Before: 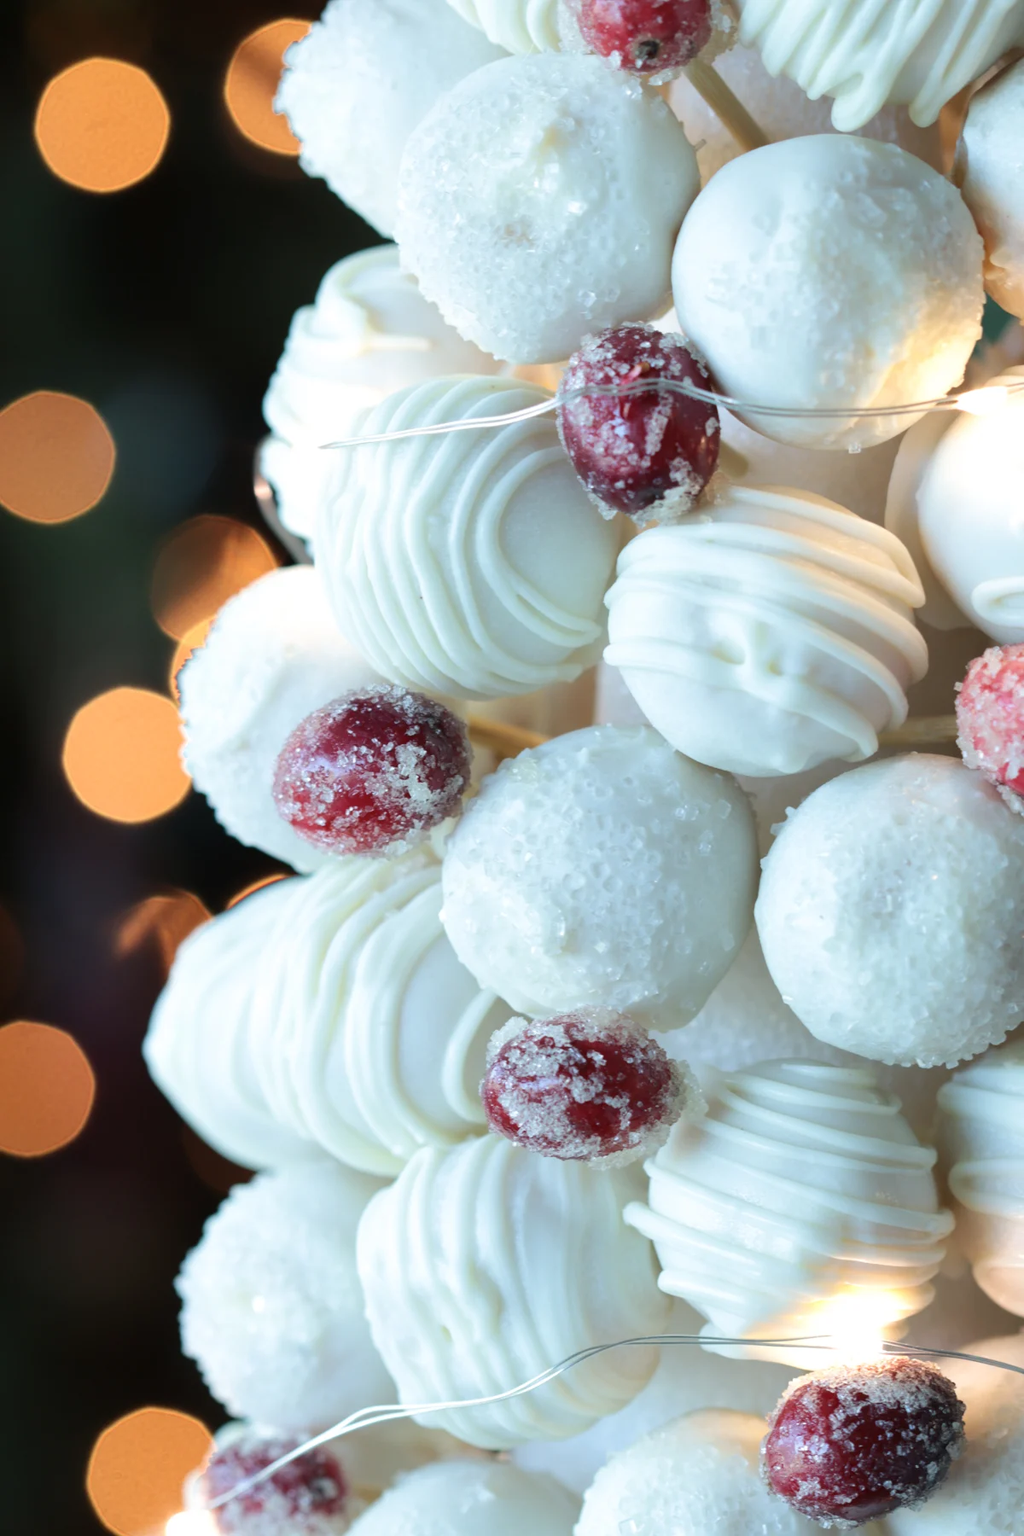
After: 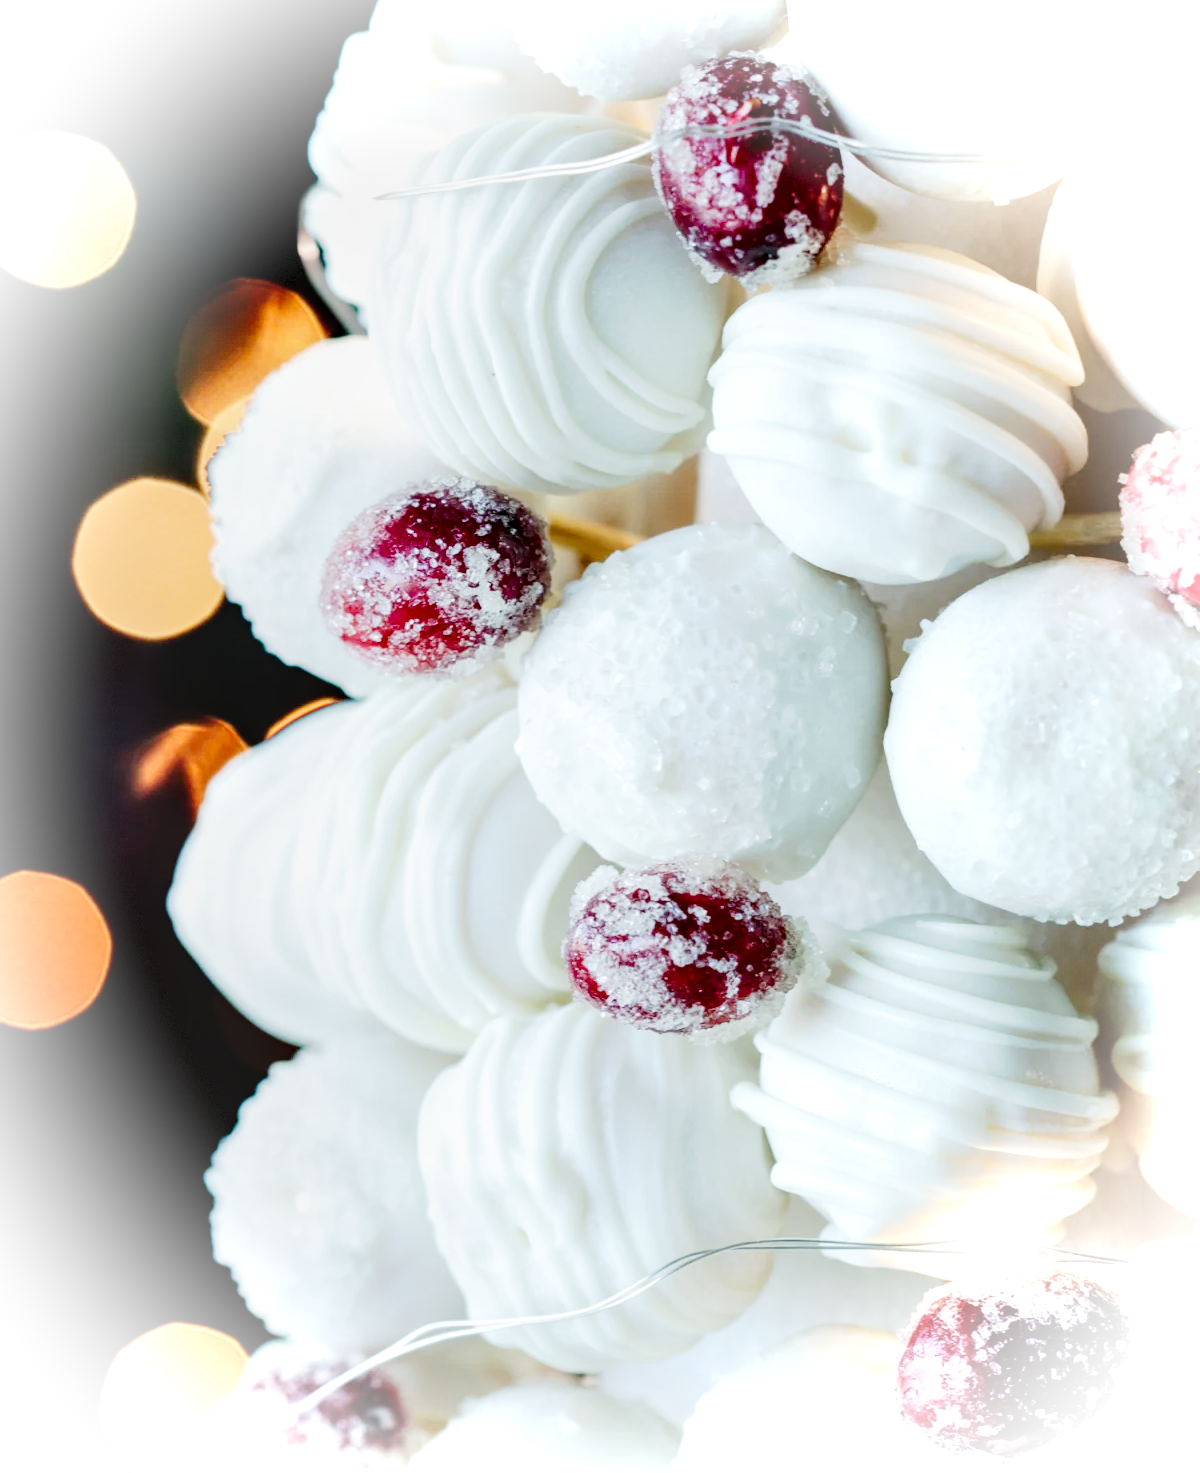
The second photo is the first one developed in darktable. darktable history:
vignetting: brightness 0.996, saturation -0.492, automatic ratio true, dithering 8-bit output
local contrast: detail 142%
crop and rotate: top 18.138%
tone curve: curves: ch0 [(0, 0) (0.003, 0.001) (0.011, 0.004) (0.025, 0.008) (0.044, 0.015) (0.069, 0.022) (0.1, 0.031) (0.136, 0.052) (0.177, 0.101) (0.224, 0.181) (0.277, 0.289) (0.335, 0.418) (0.399, 0.541) (0.468, 0.65) (0.543, 0.739) (0.623, 0.817) (0.709, 0.882) (0.801, 0.919) (0.898, 0.958) (1, 1)], preserve colors none
